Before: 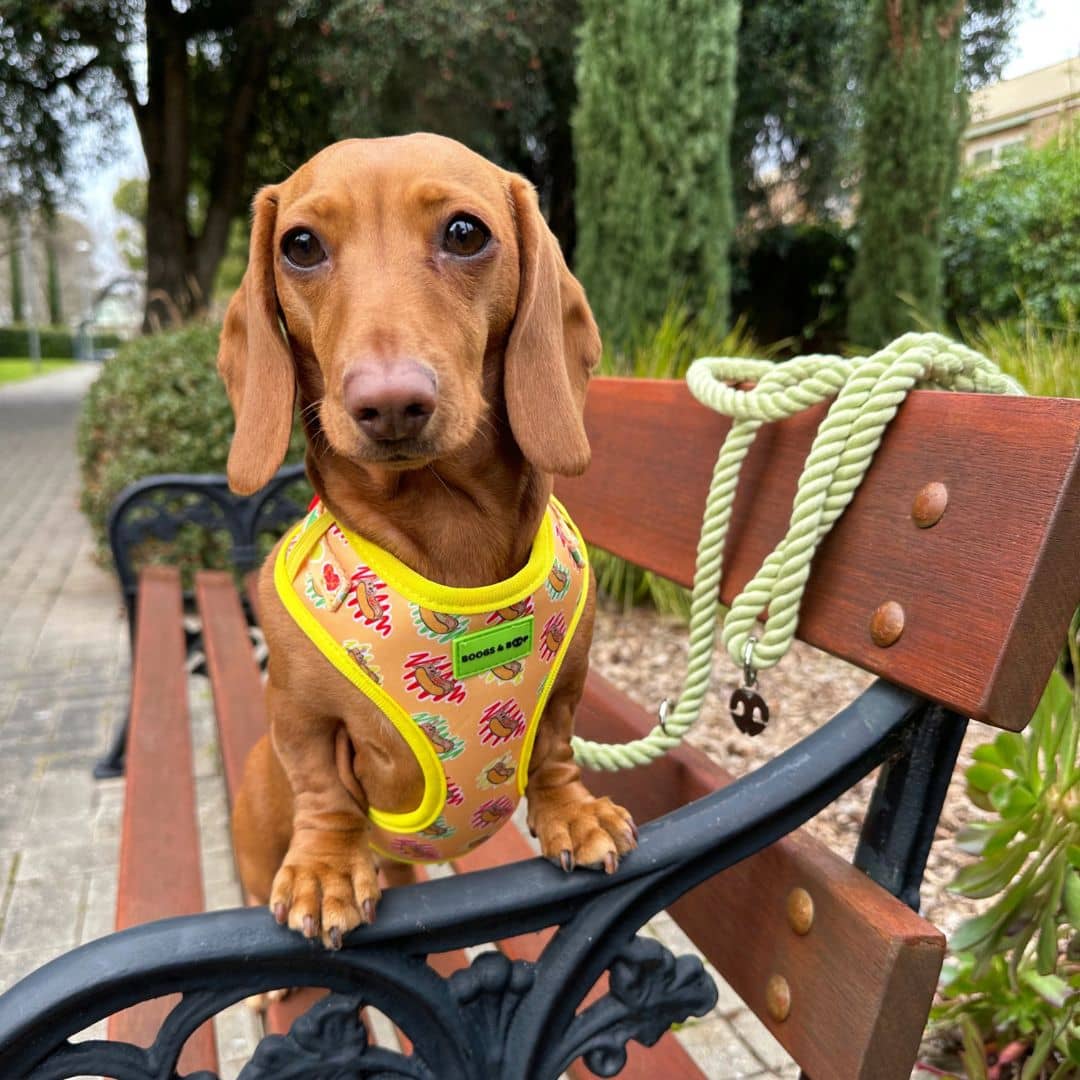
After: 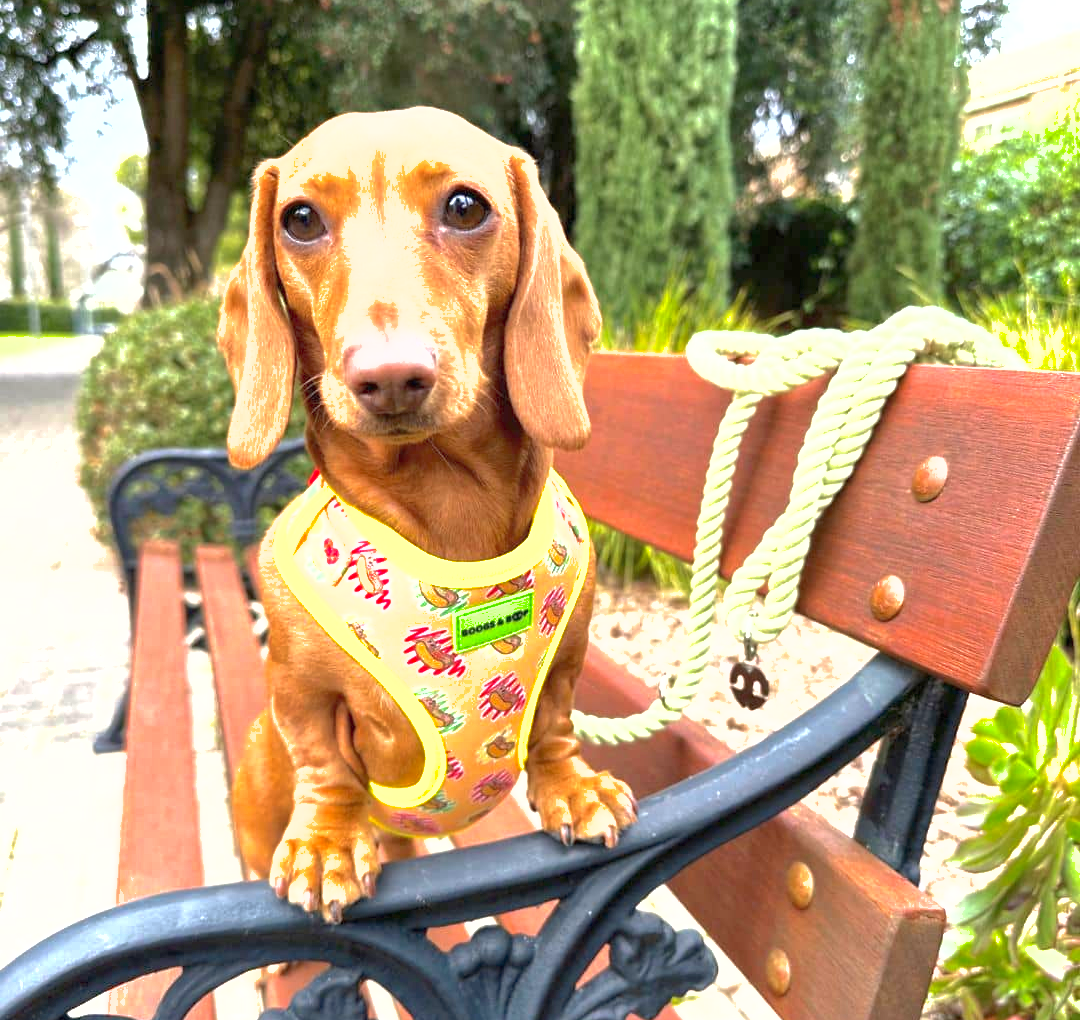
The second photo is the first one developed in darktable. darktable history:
shadows and highlights: on, module defaults
exposure: black level correction 0, exposure 1.45 EV, compensate exposure bias true, compensate highlight preservation false
crop and rotate: top 2.479%, bottom 3.018%
